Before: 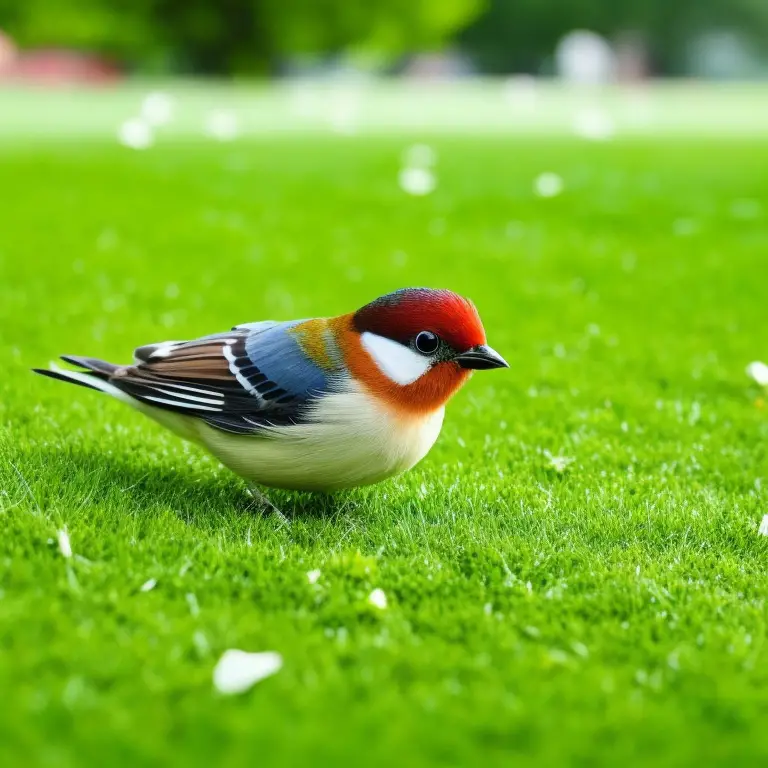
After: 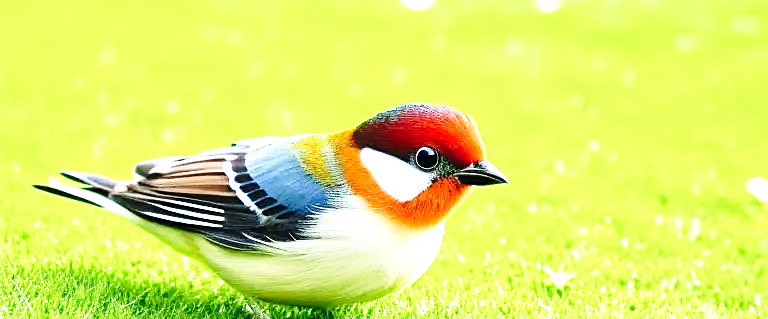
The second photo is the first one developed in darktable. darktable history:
crop and rotate: top 24.07%, bottom 34.326%
sharpen: on, module defaults
base curve: curves: ch0 [(0, 0) (0.028, 0.03) (0.121, 0.232) (0.46, 0.748) (0.859, 0.968) (1, 1)], preserve colors none
exposure: black level correction 0, exposure 1.001 EV, compensate highlight preservation false
